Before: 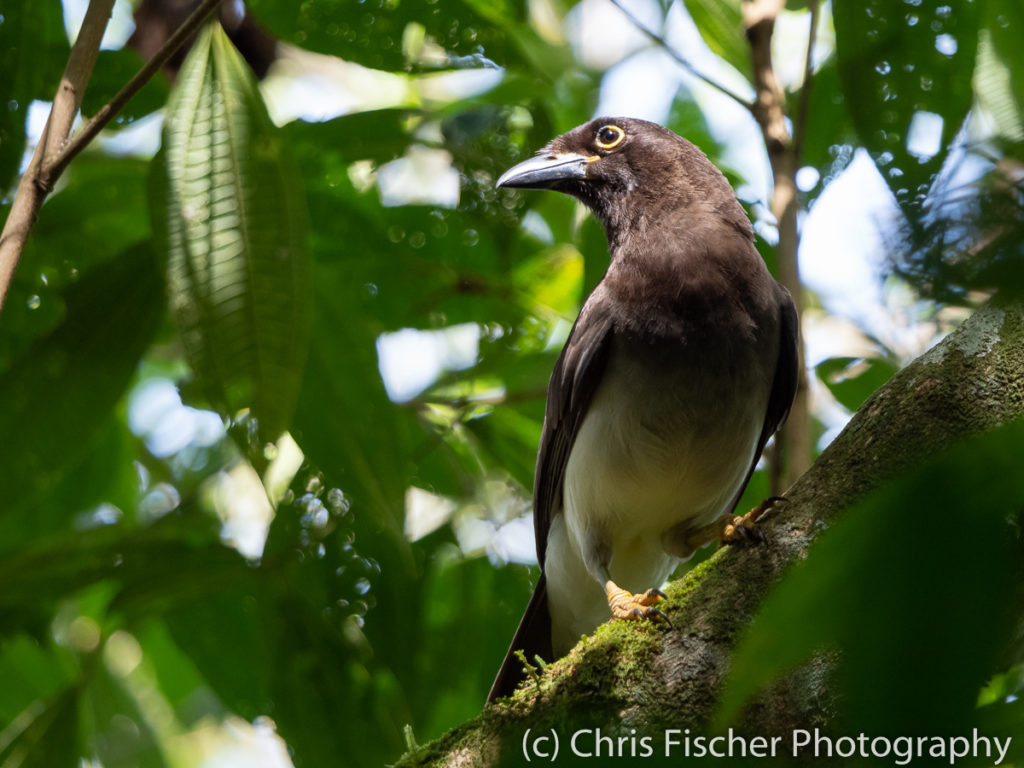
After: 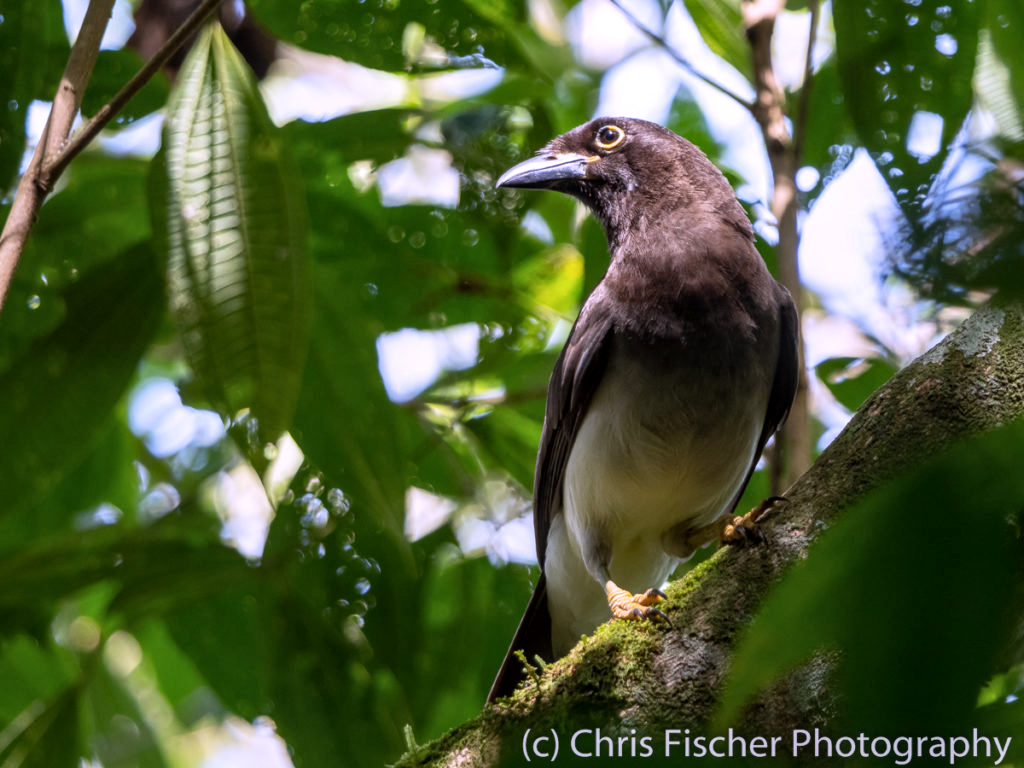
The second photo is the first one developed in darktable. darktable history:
local contrast: on, module defaults
white balance: red 1.042, blue 1.17
